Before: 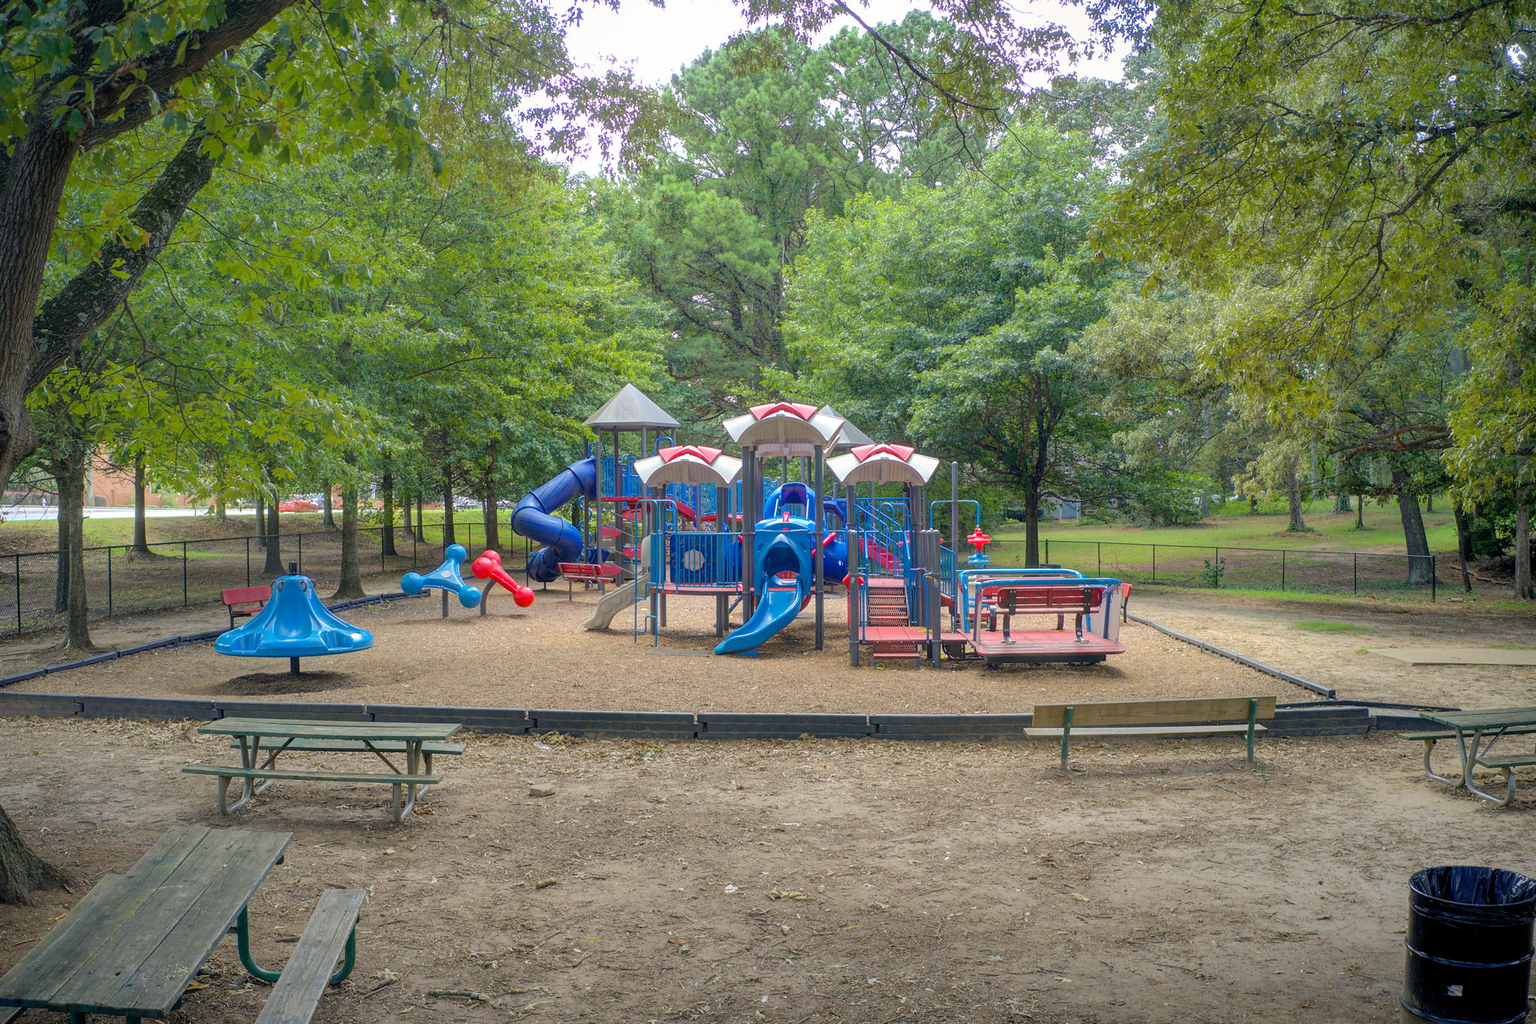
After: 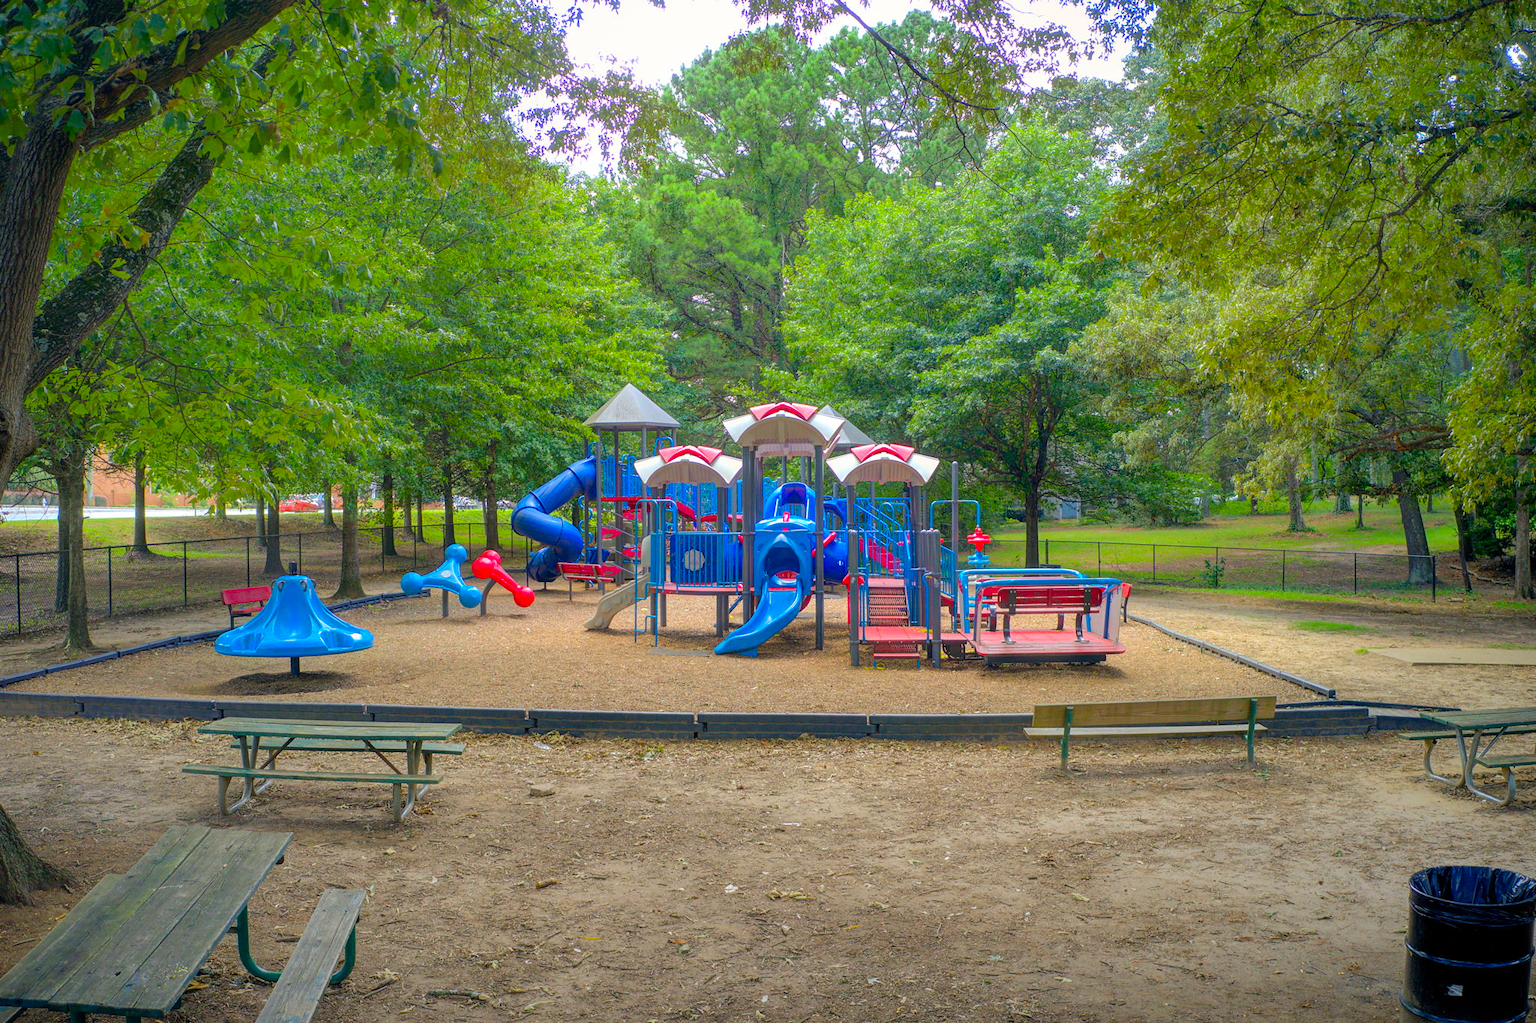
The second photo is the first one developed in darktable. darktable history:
contrast brightness saturation: saturation 0.502
